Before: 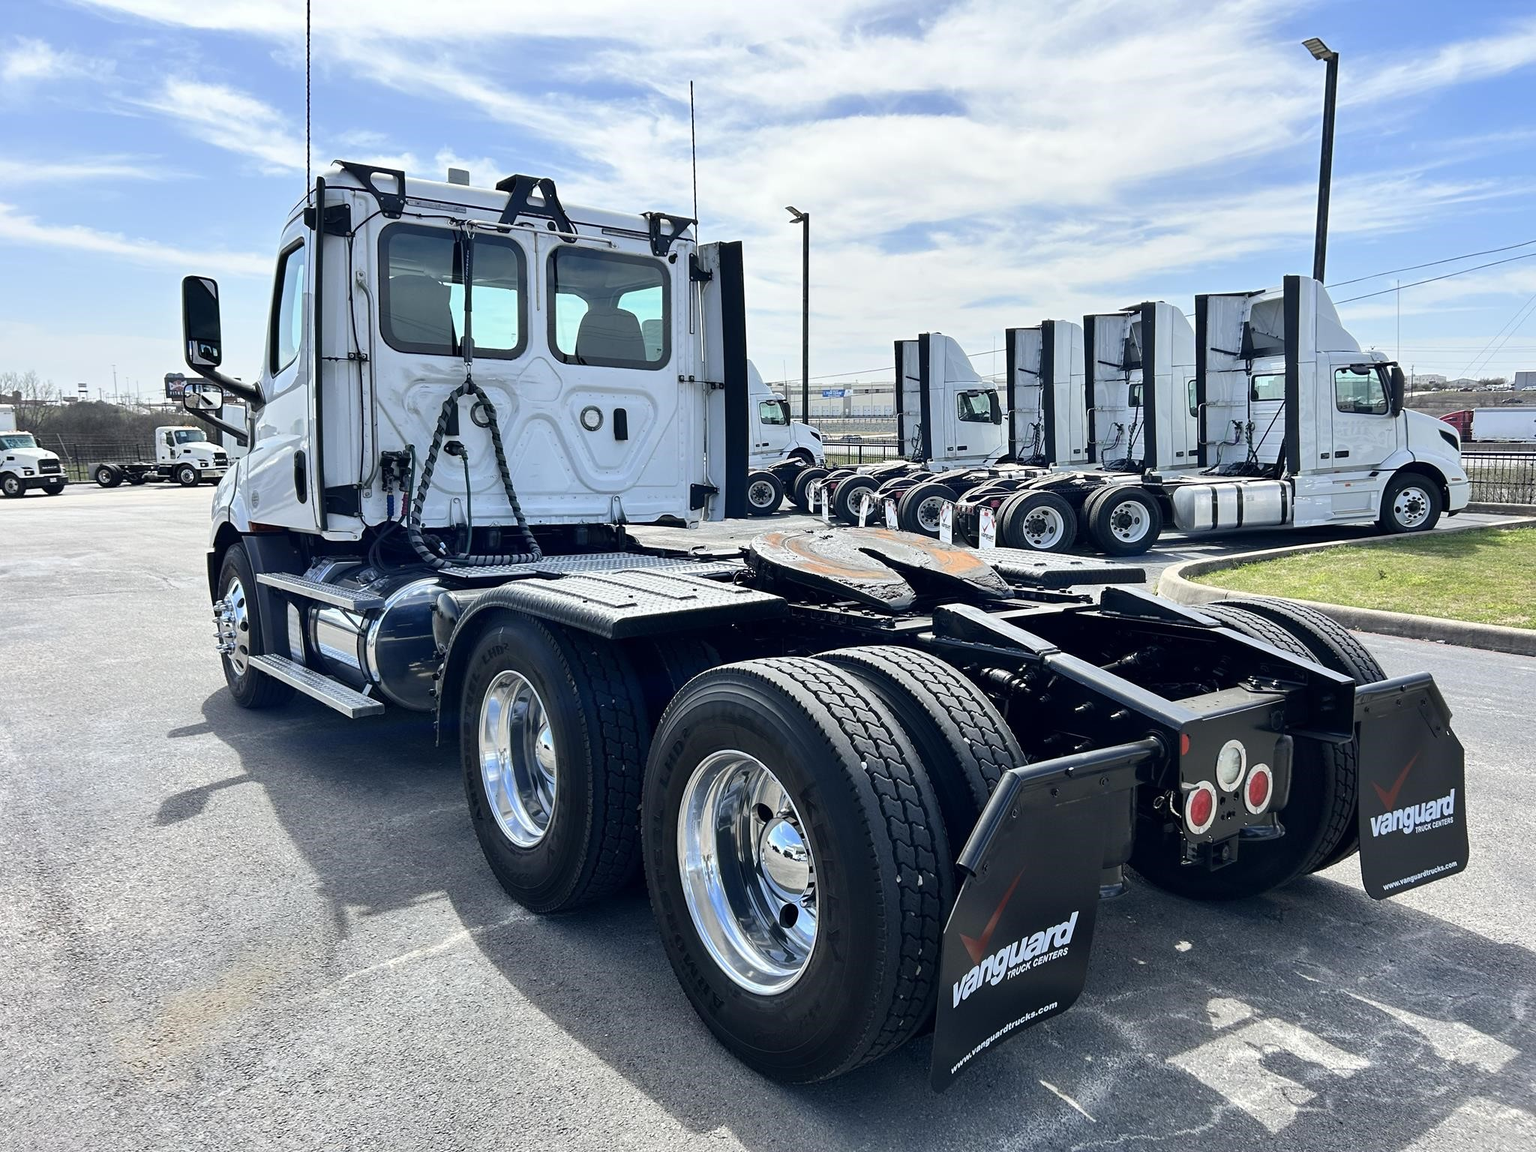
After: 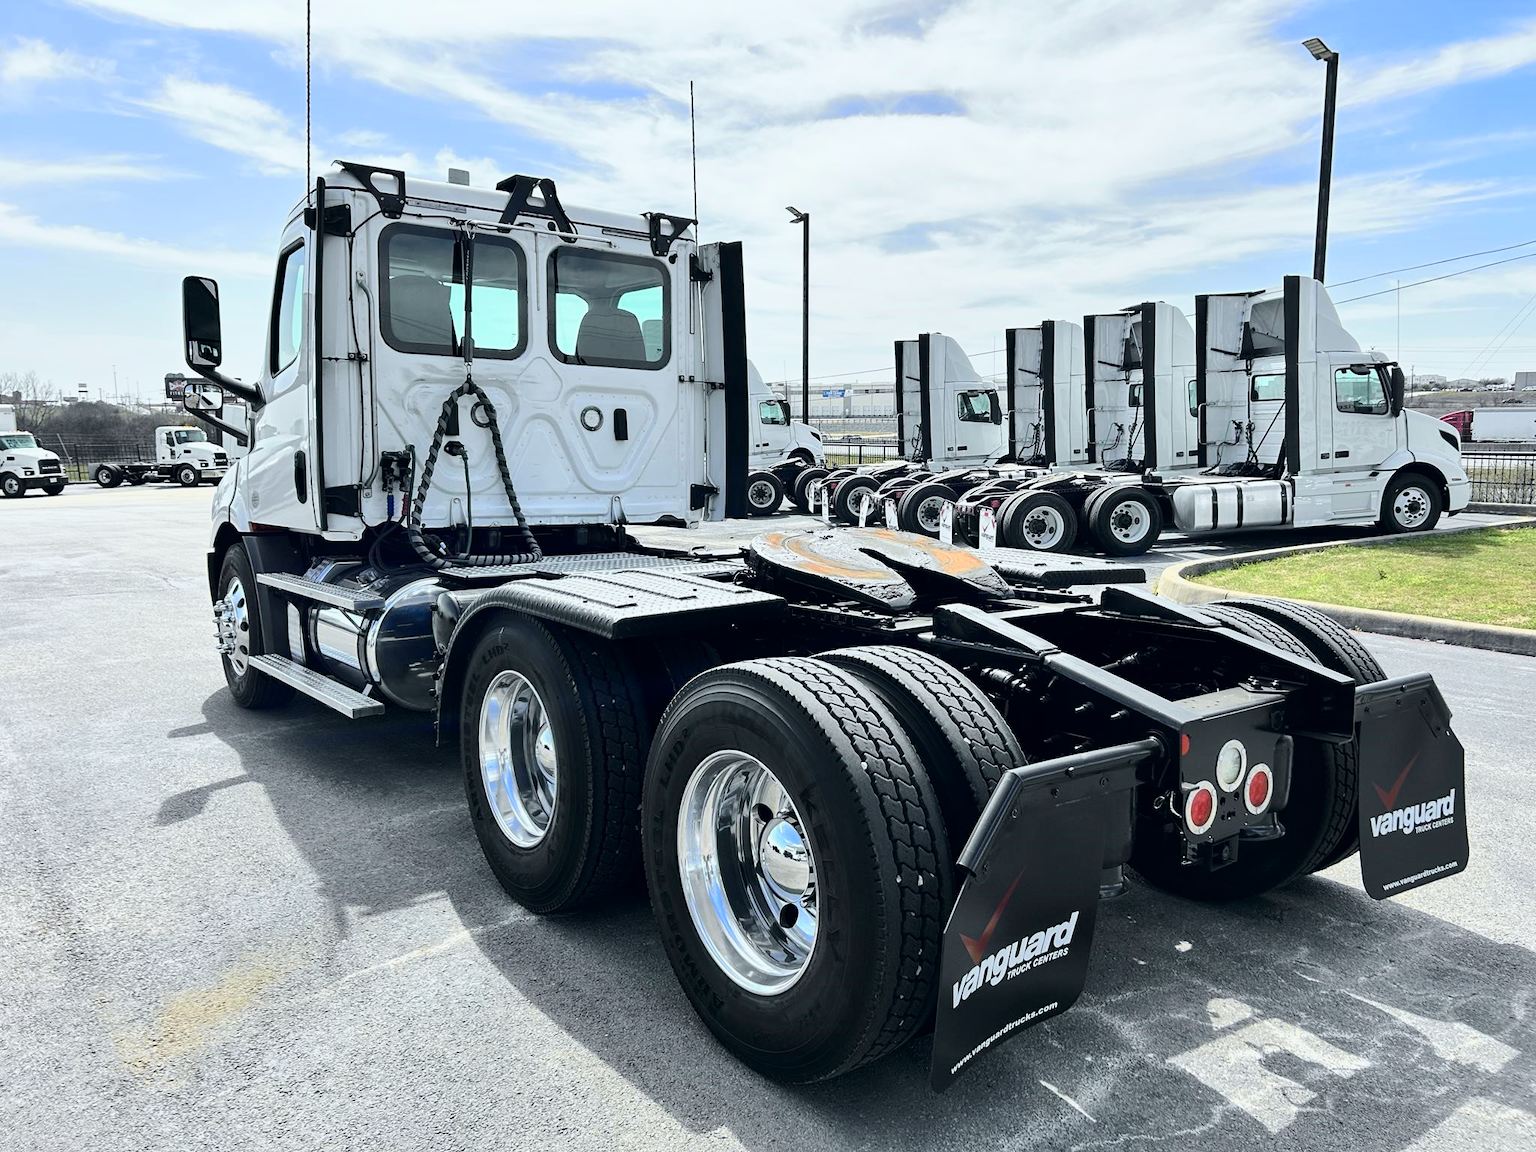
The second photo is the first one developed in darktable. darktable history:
tone curve: curves: ch0 [(0, 0) (0.035, 0.017) (0.131, 0.108) (0.279, 0.279) (0.476, 0.554) (0.617, 0.693) (0.704, 0.77) (0.801, 0.854) (0.895, 0.927) (1, 0.976)]; ch1 [(0, 0) (0.318, 0.278) (0.444, 0.427) (0.493, 0.488) (0.504, 0.497) (0.537, 0.538) (0.594, 0.616) (0.746, 0.764) (1, 1)]; ch2 [(0, 0) (0.316, 0.292) (0.381, 0.37) (0.423, 0.448) (0.476, 0.482) (0.502, 0.495) (0.529, 0.547) (0.583, 0.608) (0.639, 0.657) (0.7, 0.7) (0.861, 0.808) (1, 0.951)], color space Lab, independent channels, preserve colors none
